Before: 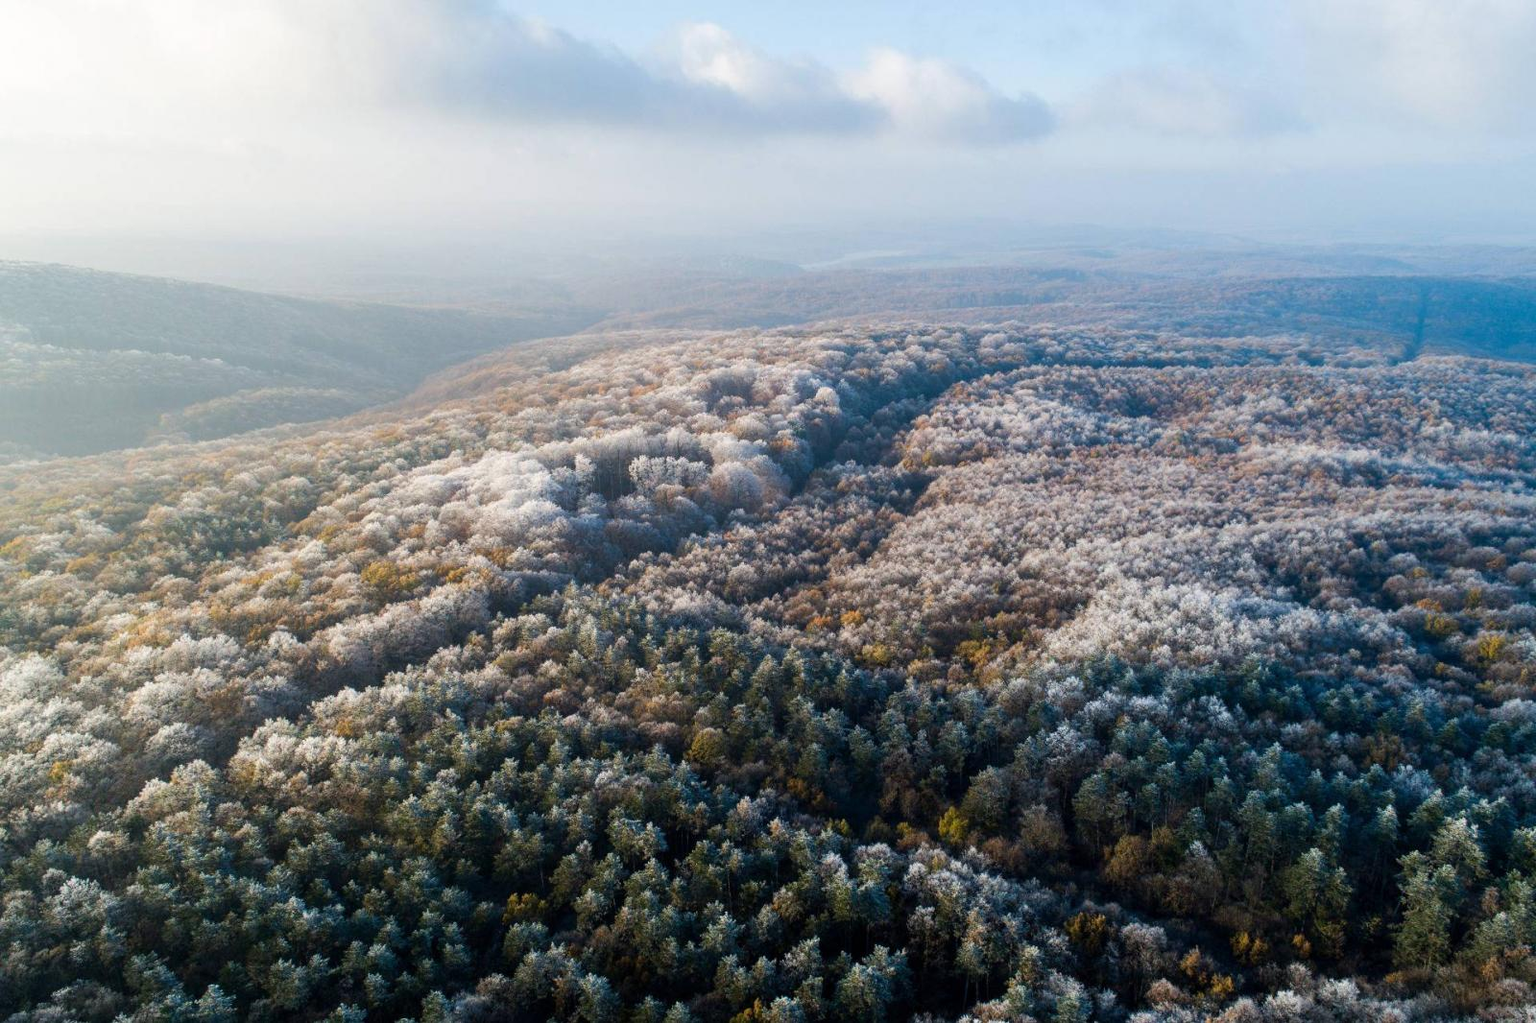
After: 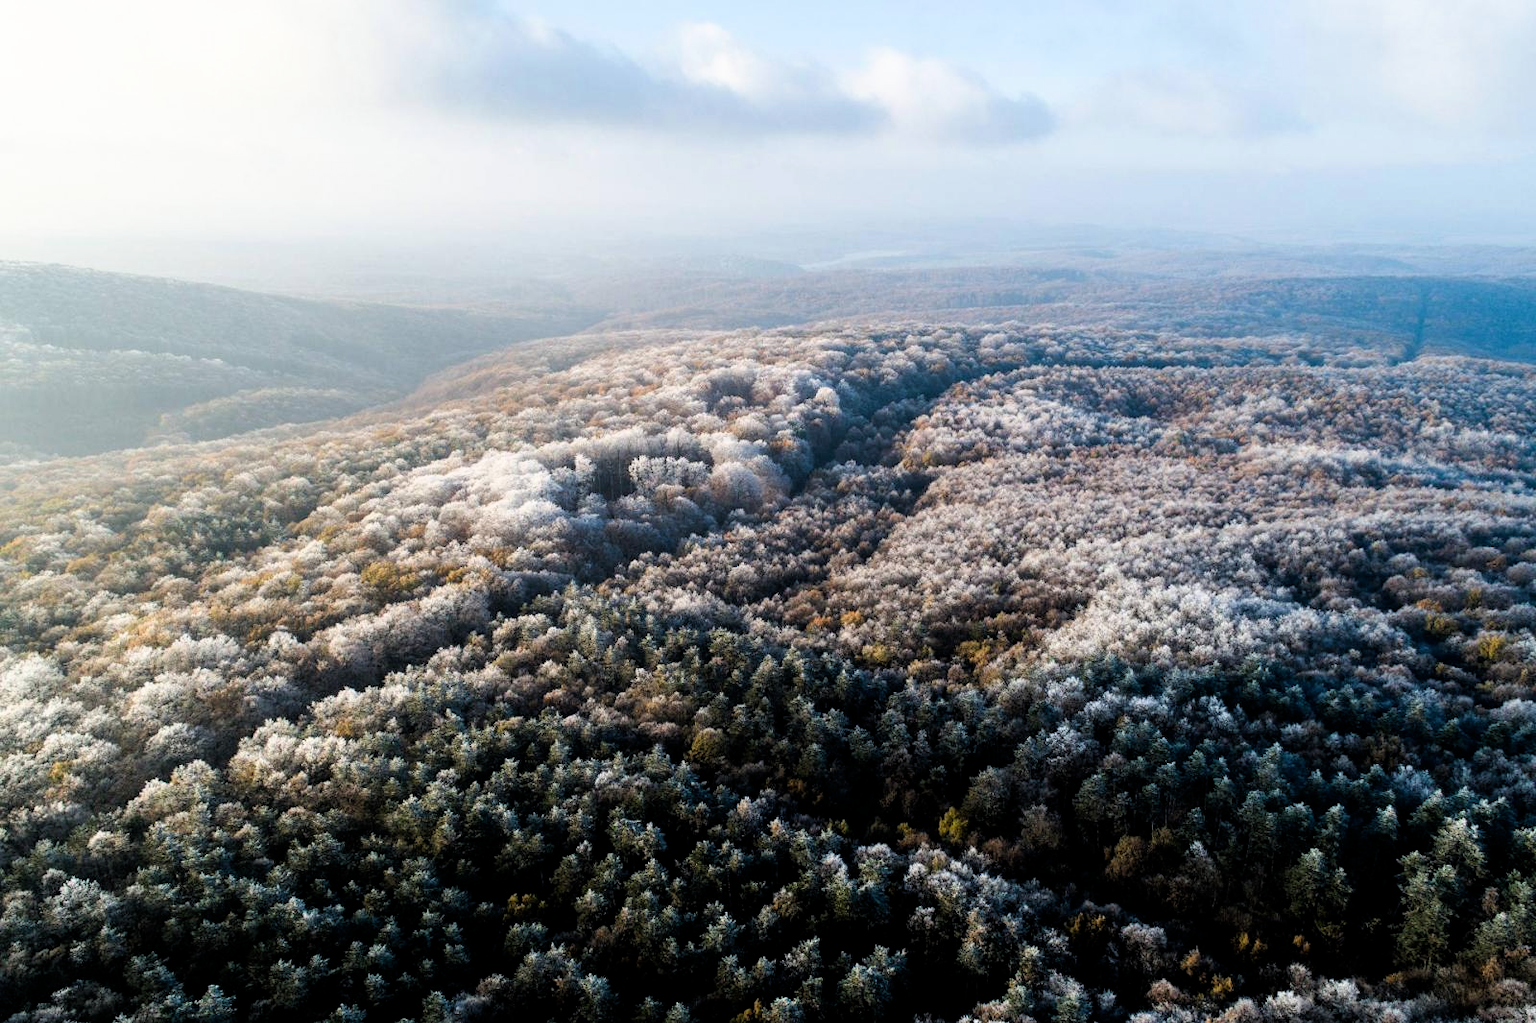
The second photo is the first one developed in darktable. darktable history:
filmic rgb: black relative exposure -8.72 EV, white relative exposure 2.72 EV, target black luminance 0%, hardness 6.26, latitude 77.25%, contrast 1.329, shadows ↔ highlights balance -0.324%
